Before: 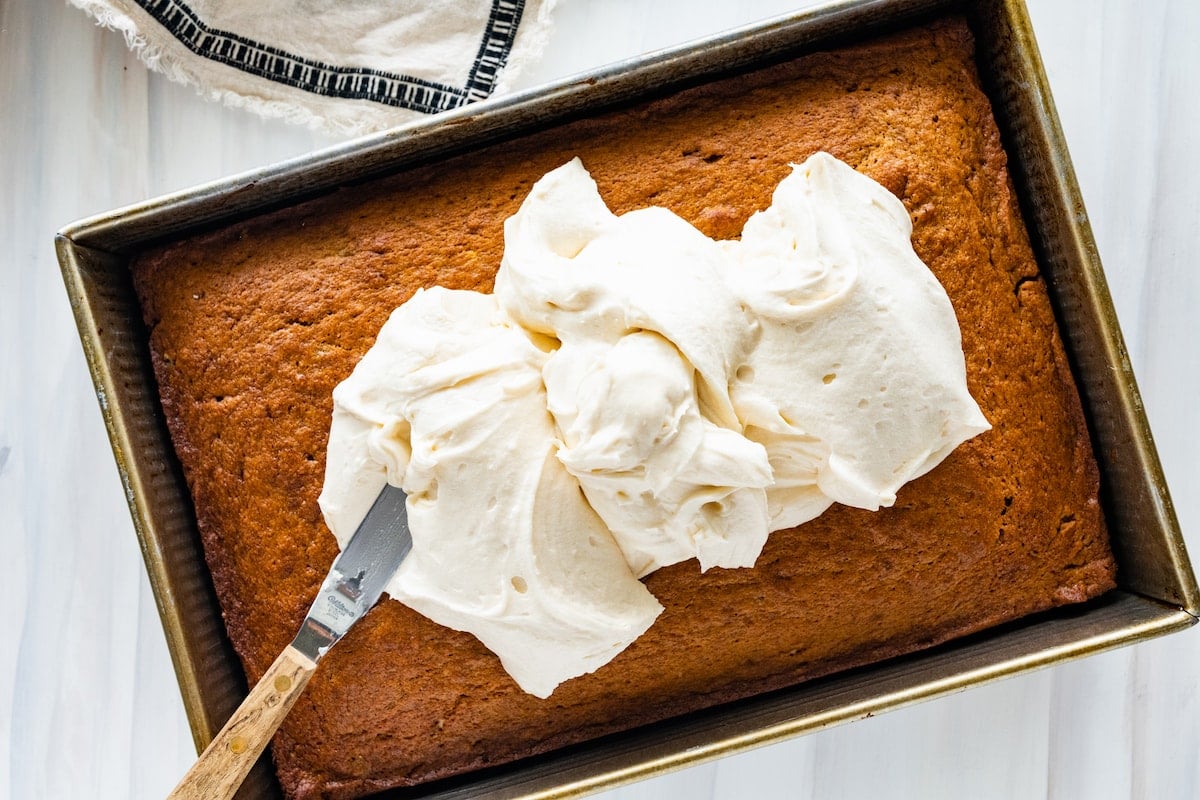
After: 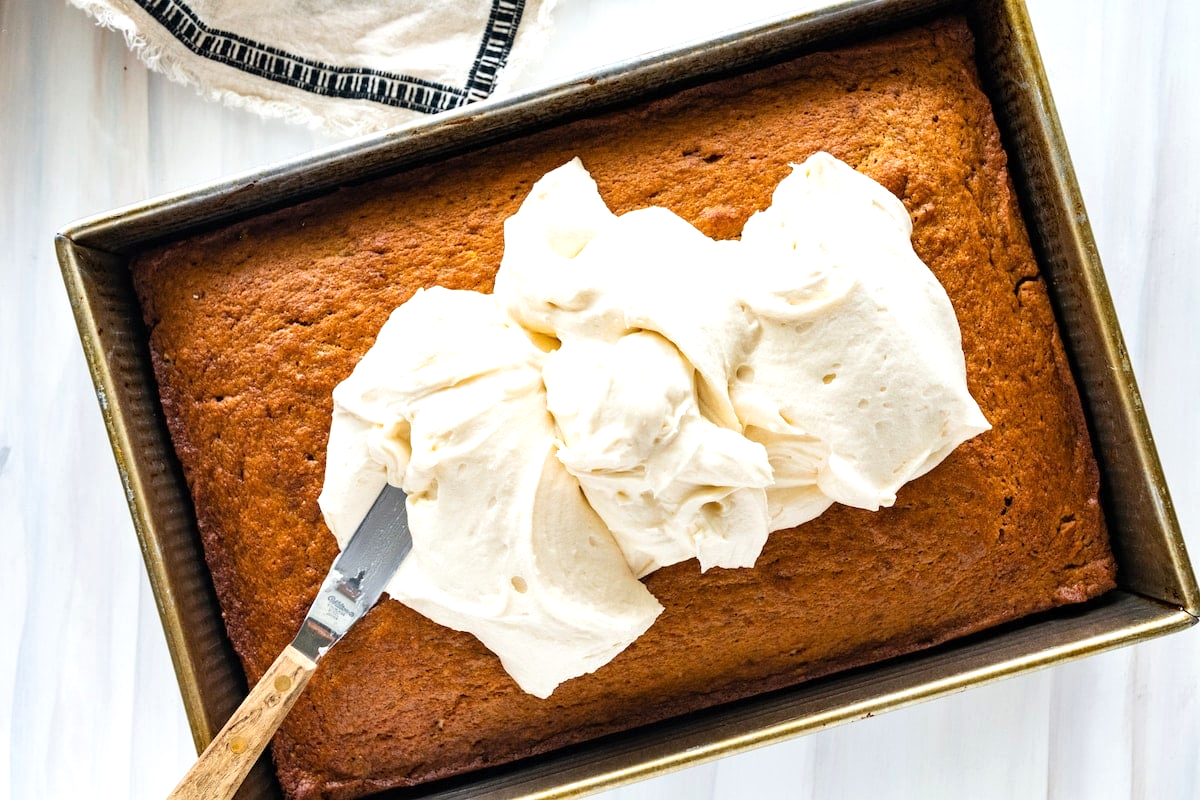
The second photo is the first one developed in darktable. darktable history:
exposure: exposure 0.3 EV, compensate highlight preservation false
velvia: strength 9.25%
